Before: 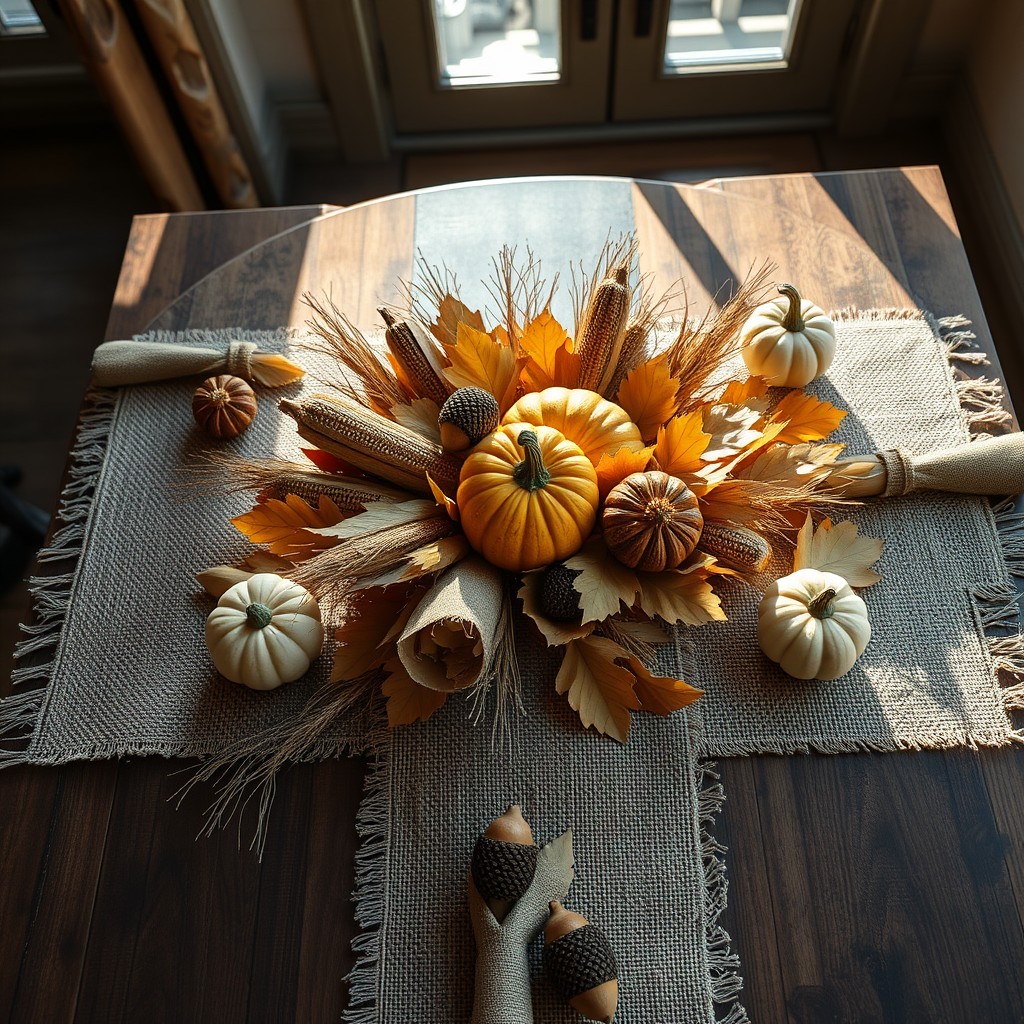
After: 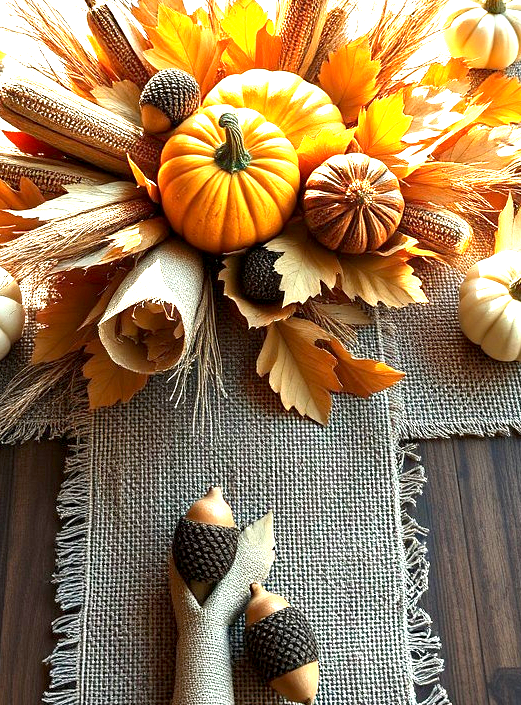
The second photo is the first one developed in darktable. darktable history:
crop and rotate: left 29.237%, top 31.152%, right 19.807%
exposure: black level correction 0.001, exposure 2 EV, compensate highlight preservation false
